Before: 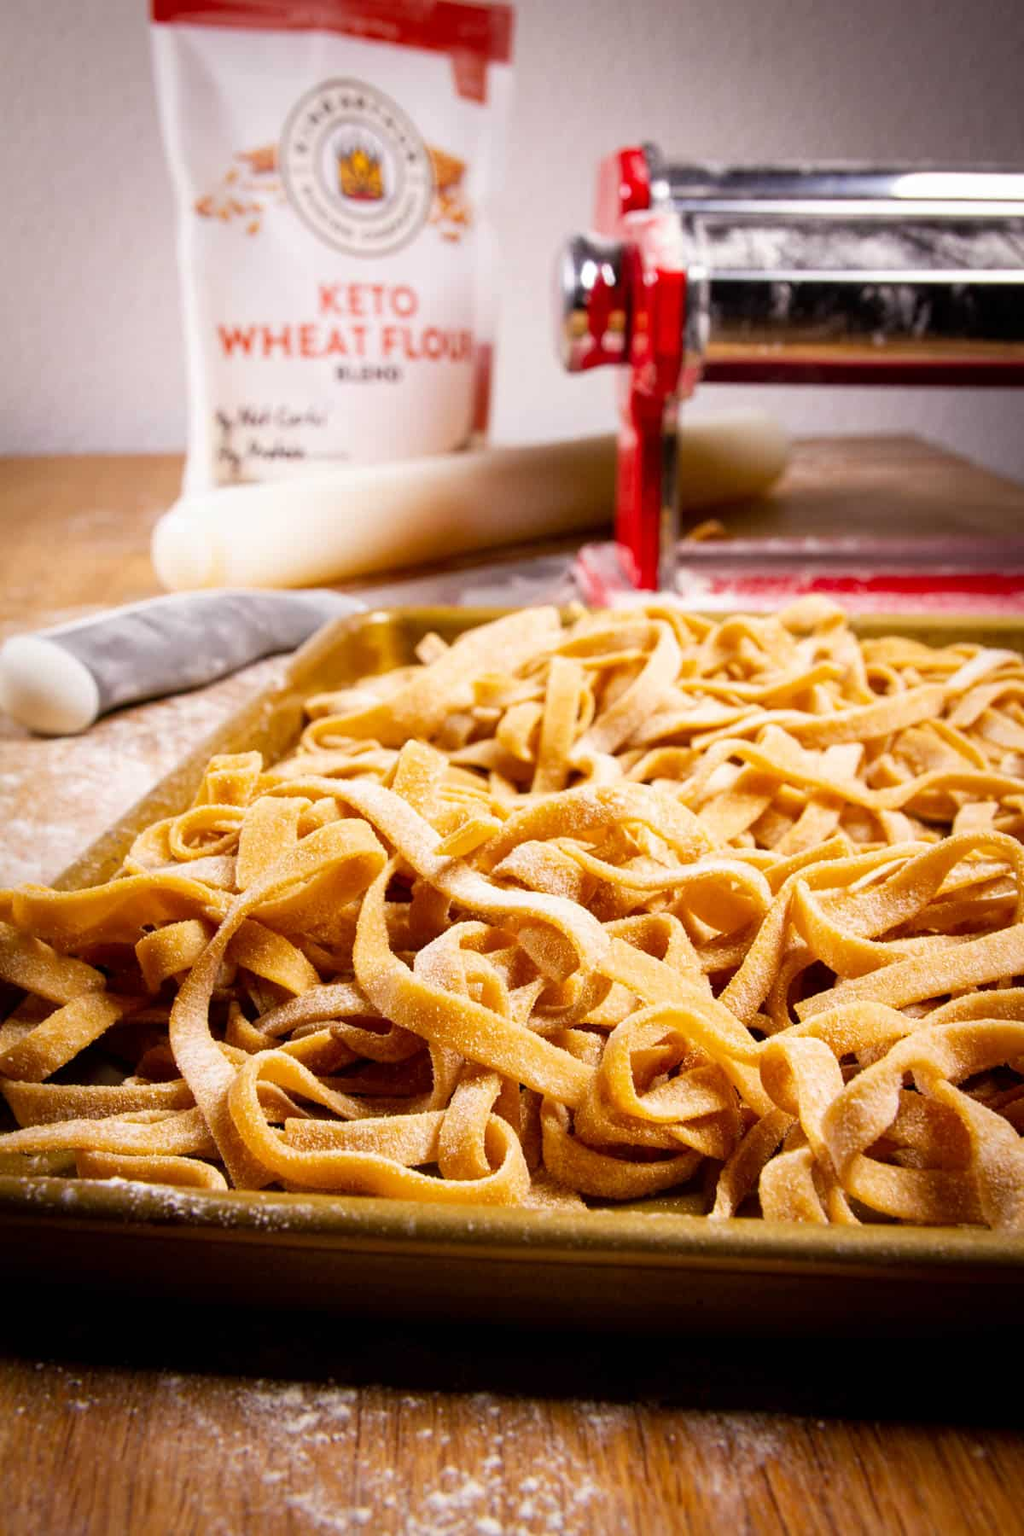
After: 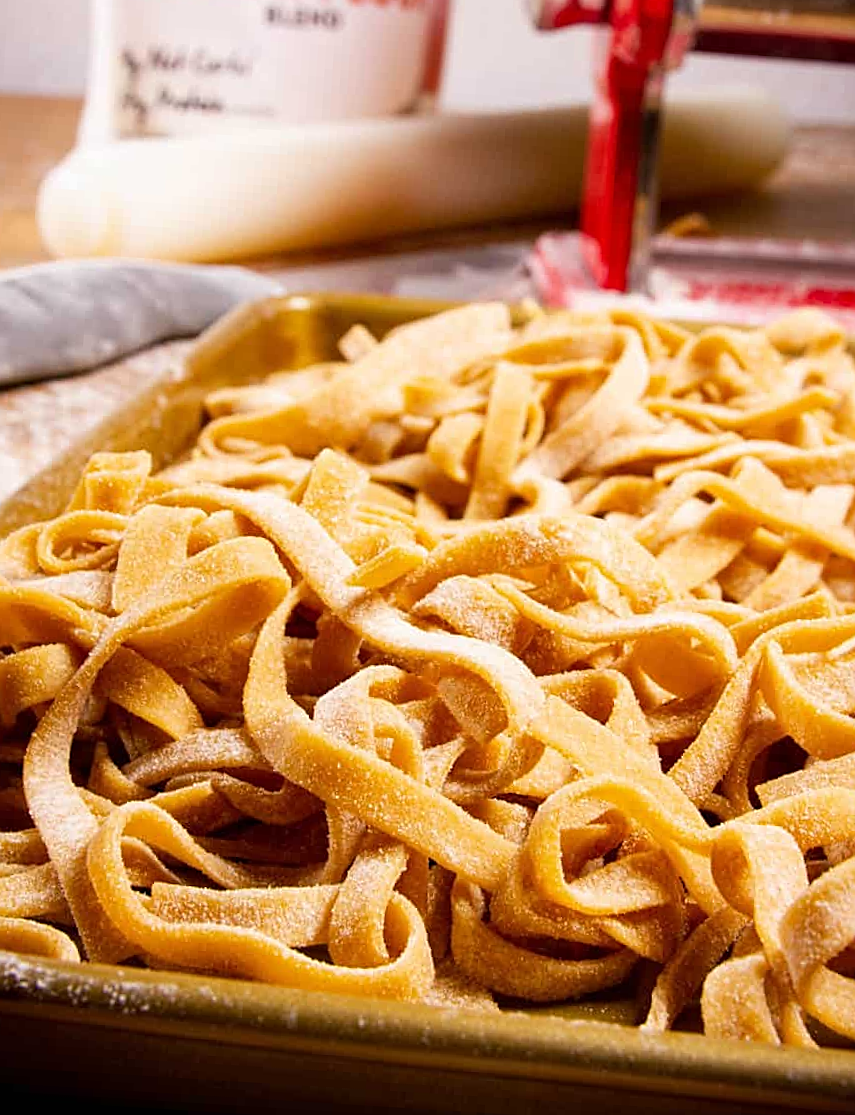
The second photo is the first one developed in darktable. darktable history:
sharpen: on, module defaults
crop and rotate: angle -3.53°, left 9.754%, top 20.418%, right 12.461%, bottom 11.971%
